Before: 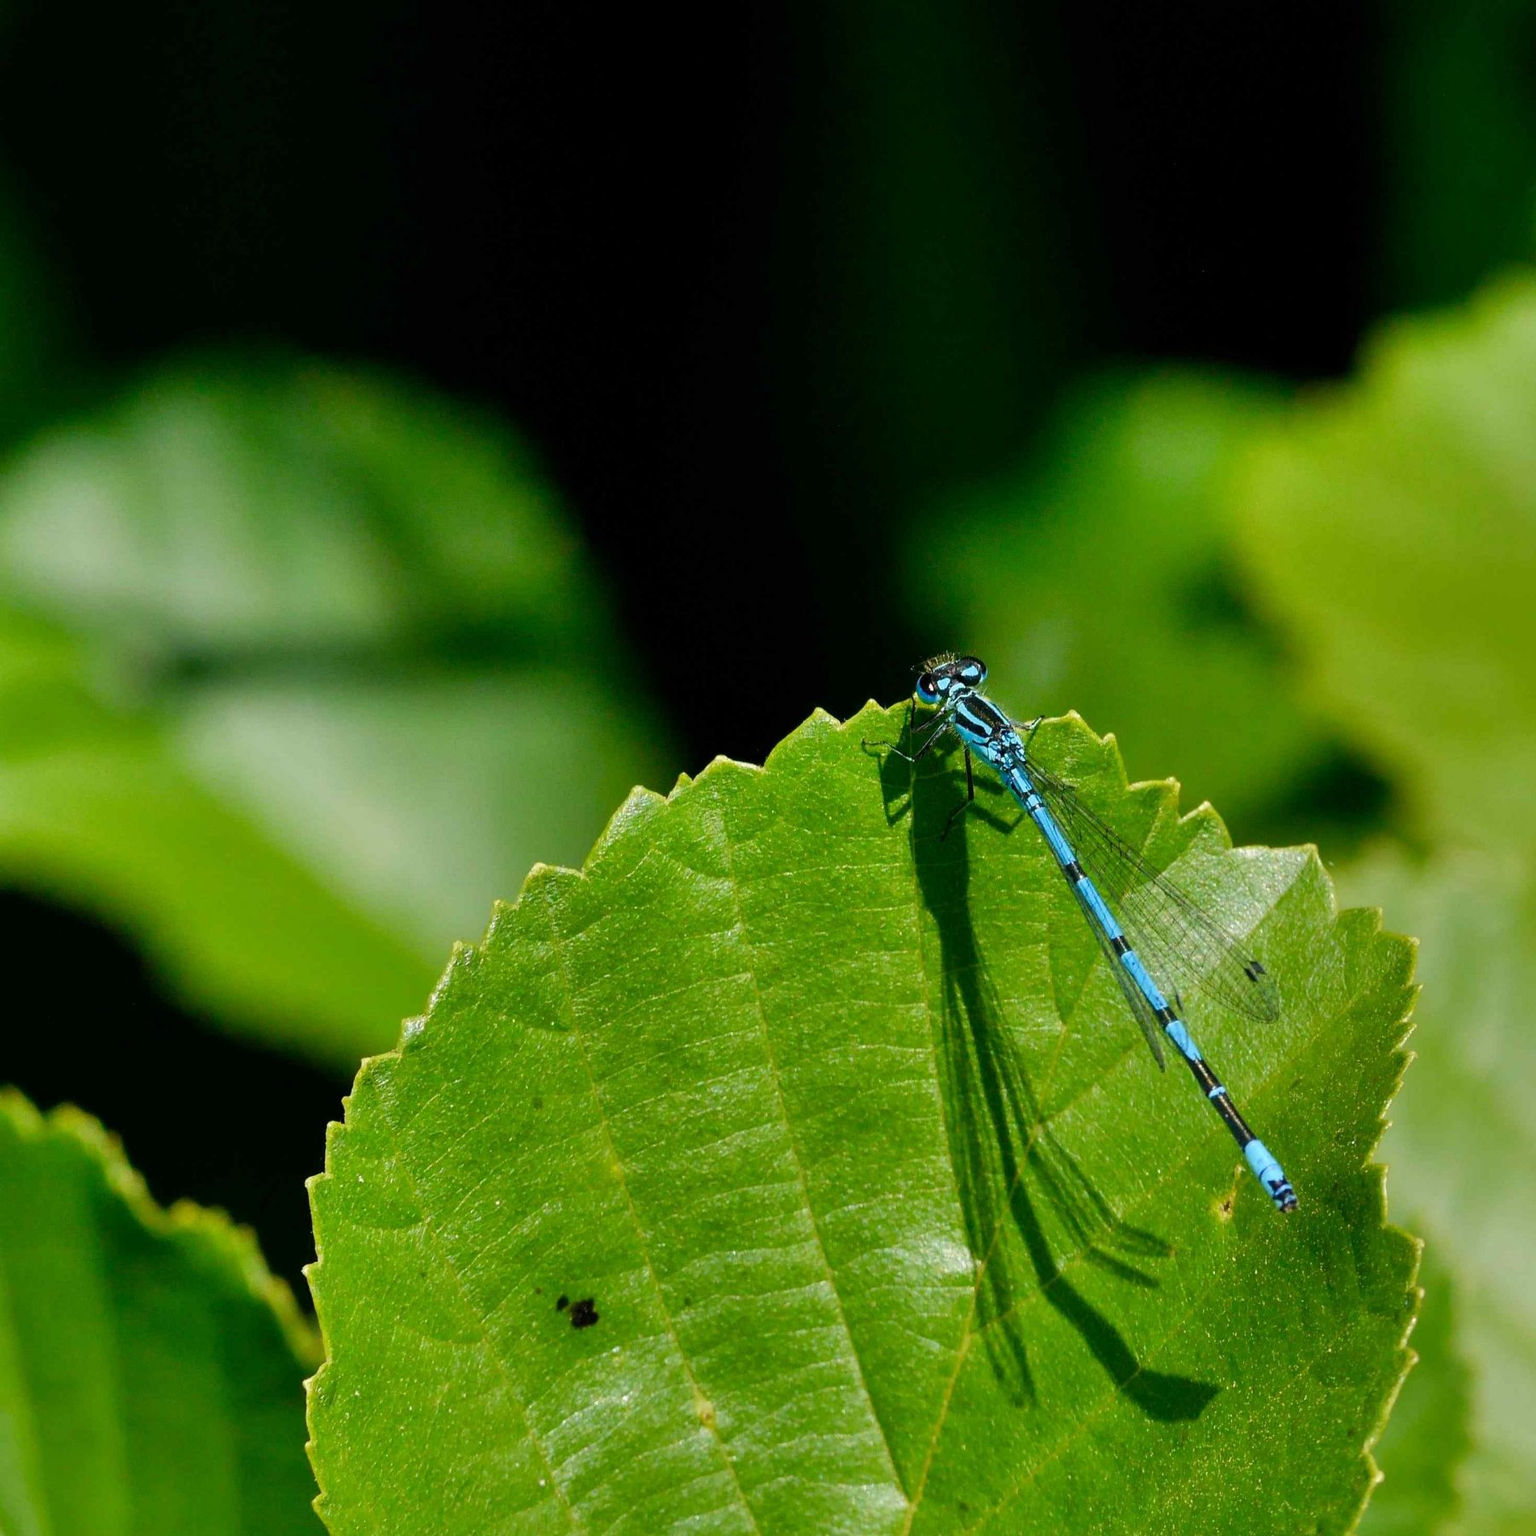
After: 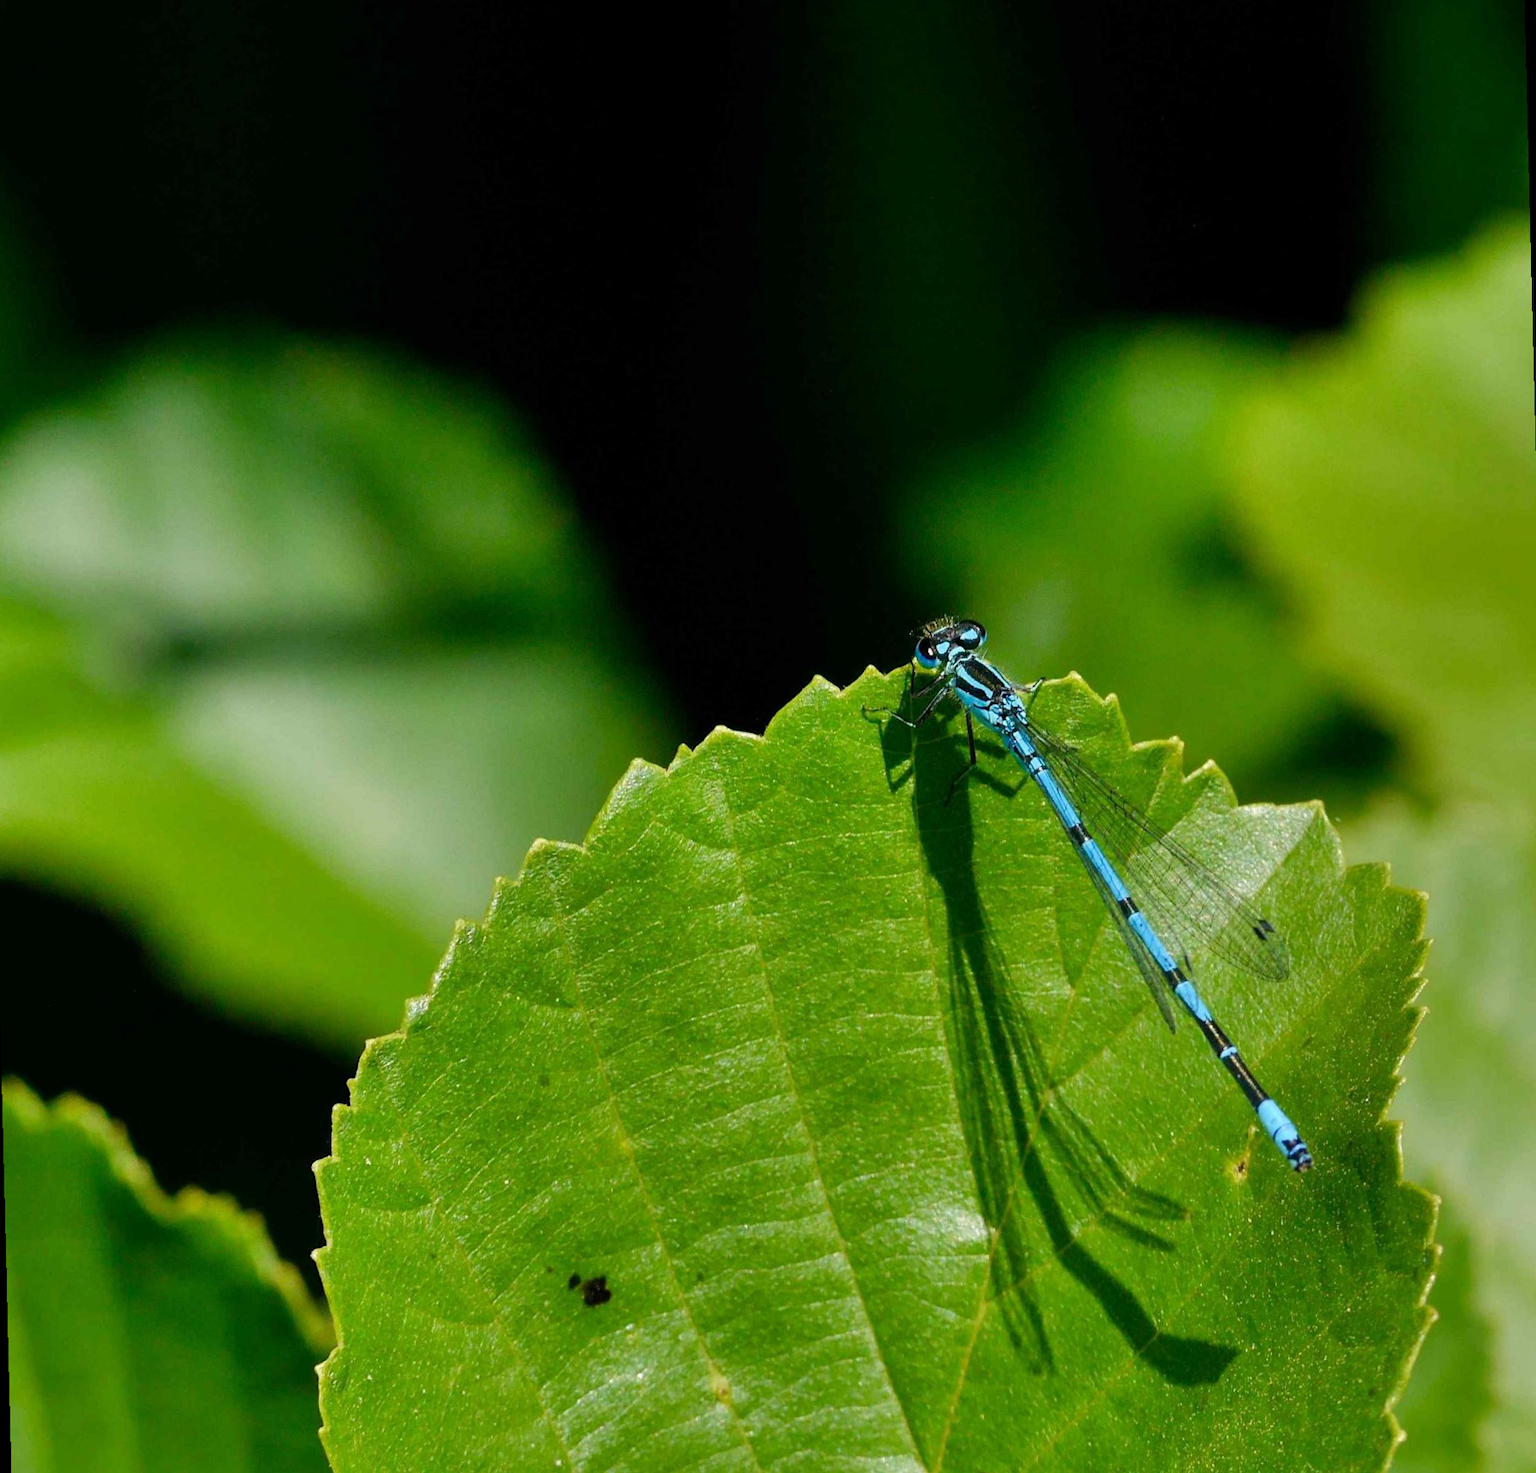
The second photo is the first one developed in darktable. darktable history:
tone equalizer: on, module defaults
rotate and perspective: rotation -1.42°, crop left 0.016, crop right 0.984, crop top 0.035, crop bottom 0.965
